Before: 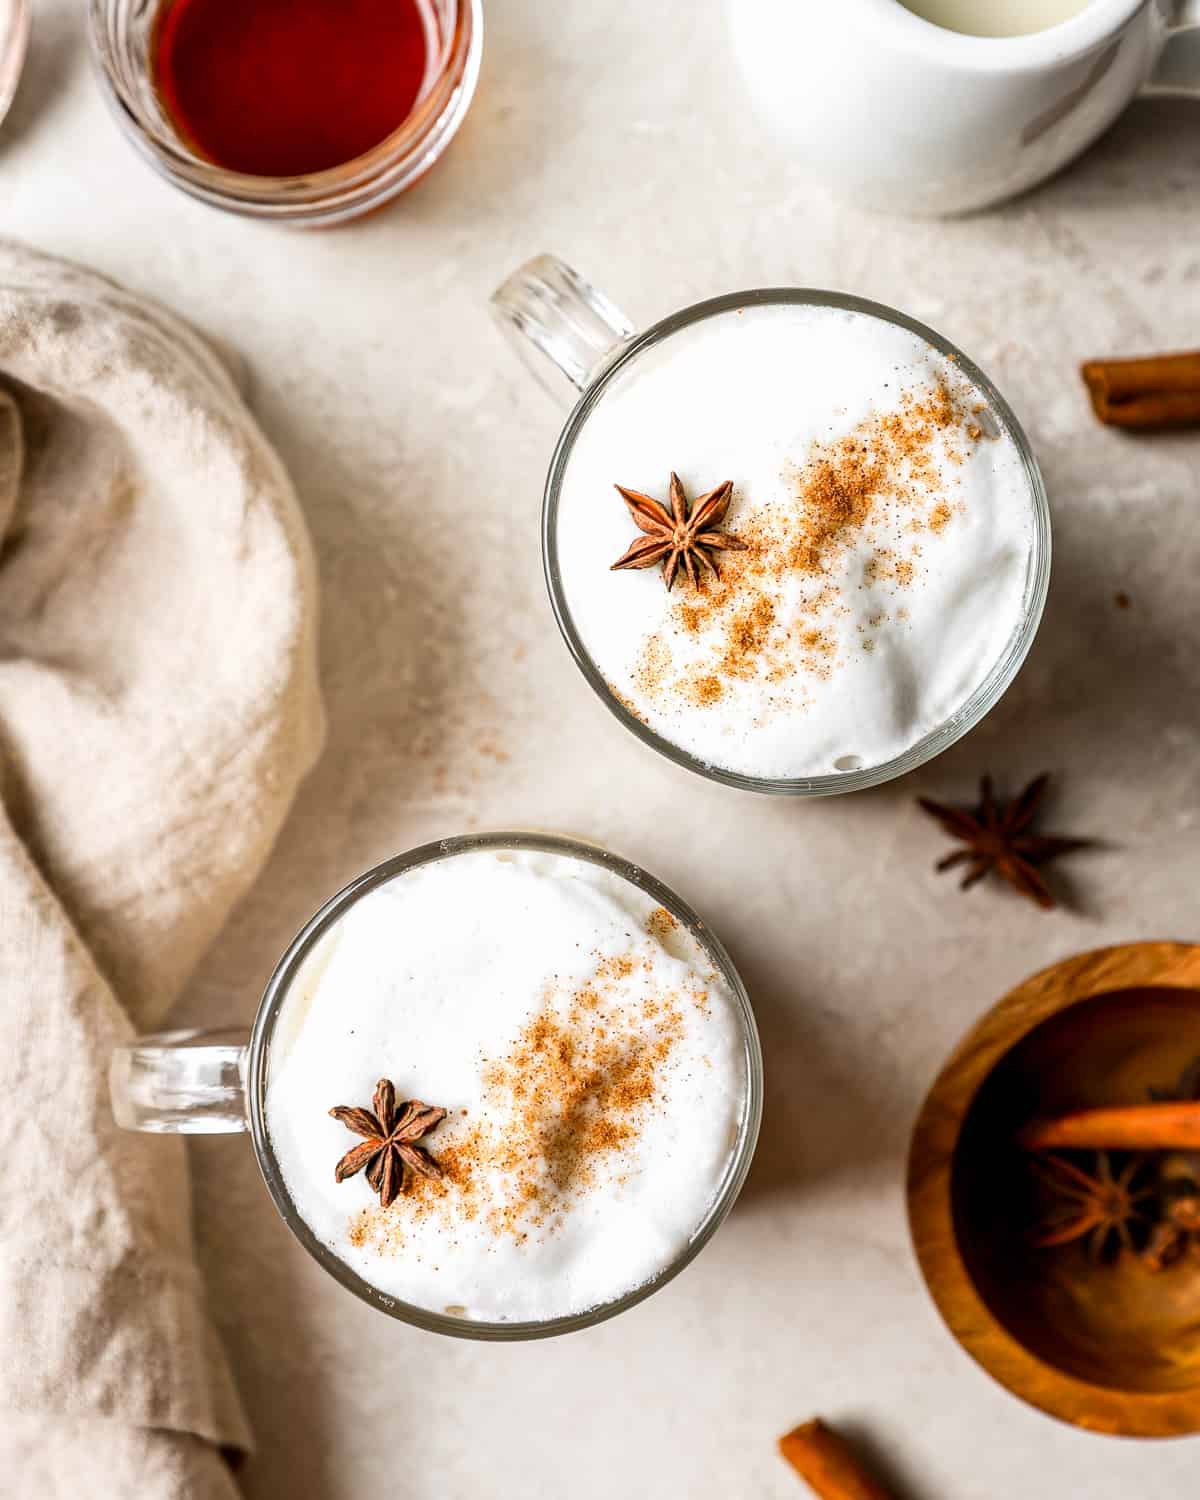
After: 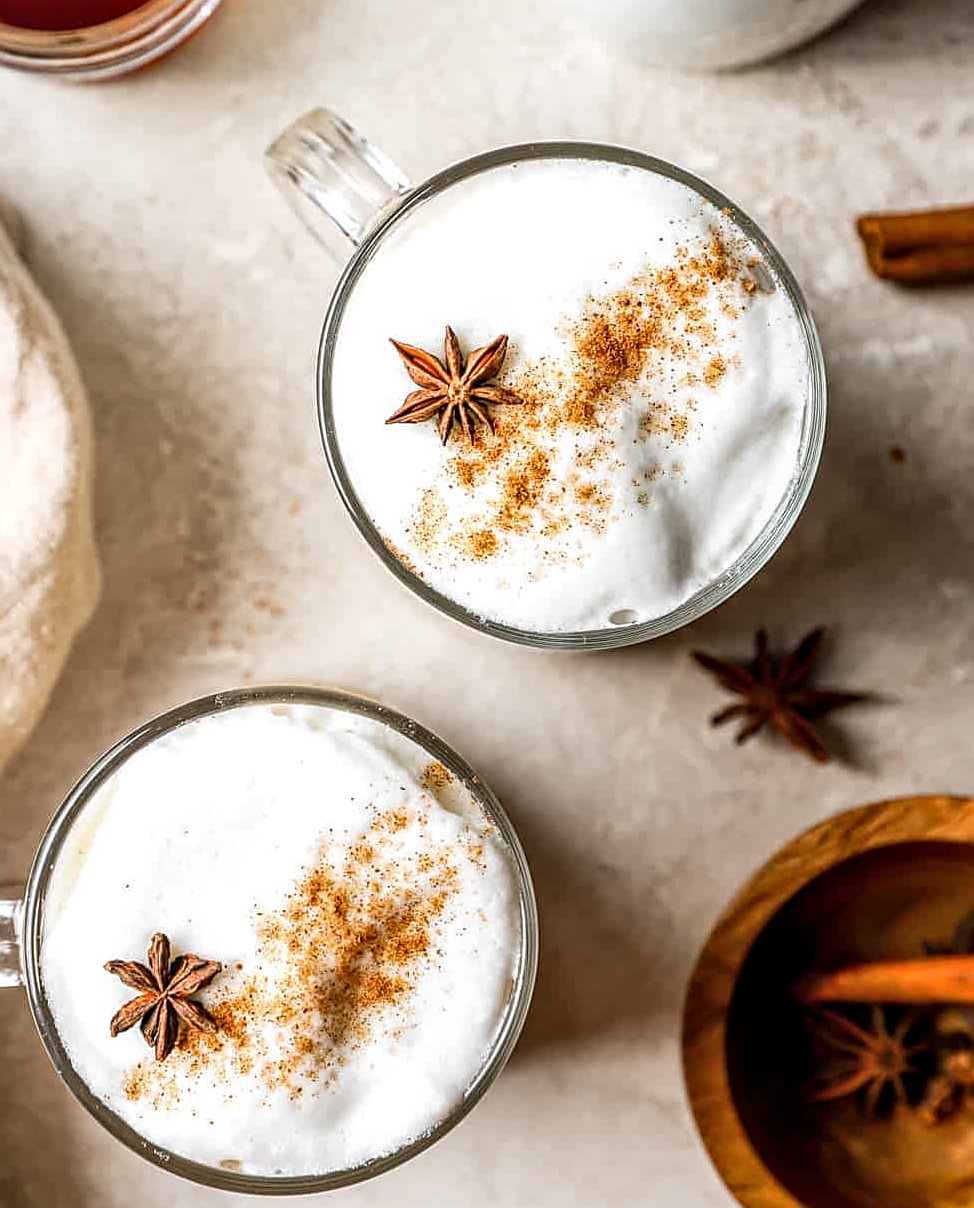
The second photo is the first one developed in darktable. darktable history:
sharpen: on, module defaults
crop: left 18.833%, top 9.788%, right 0%, bottom 9.639%
local contrast: on, module defaults
